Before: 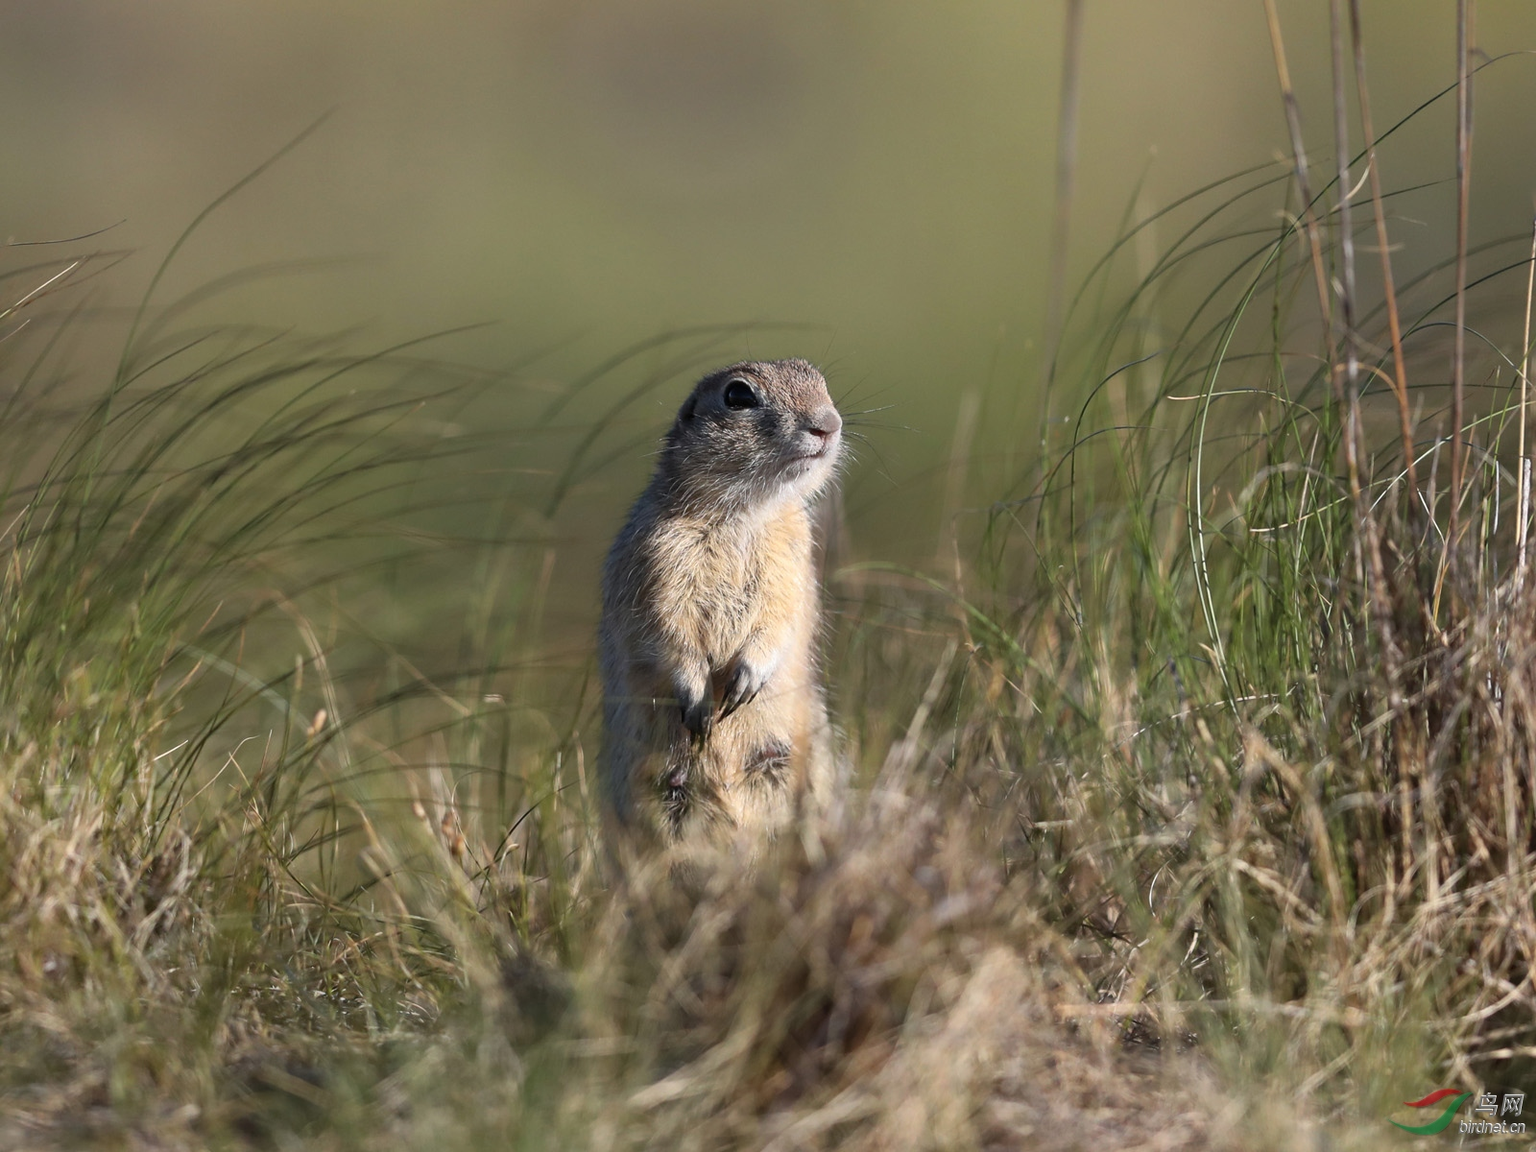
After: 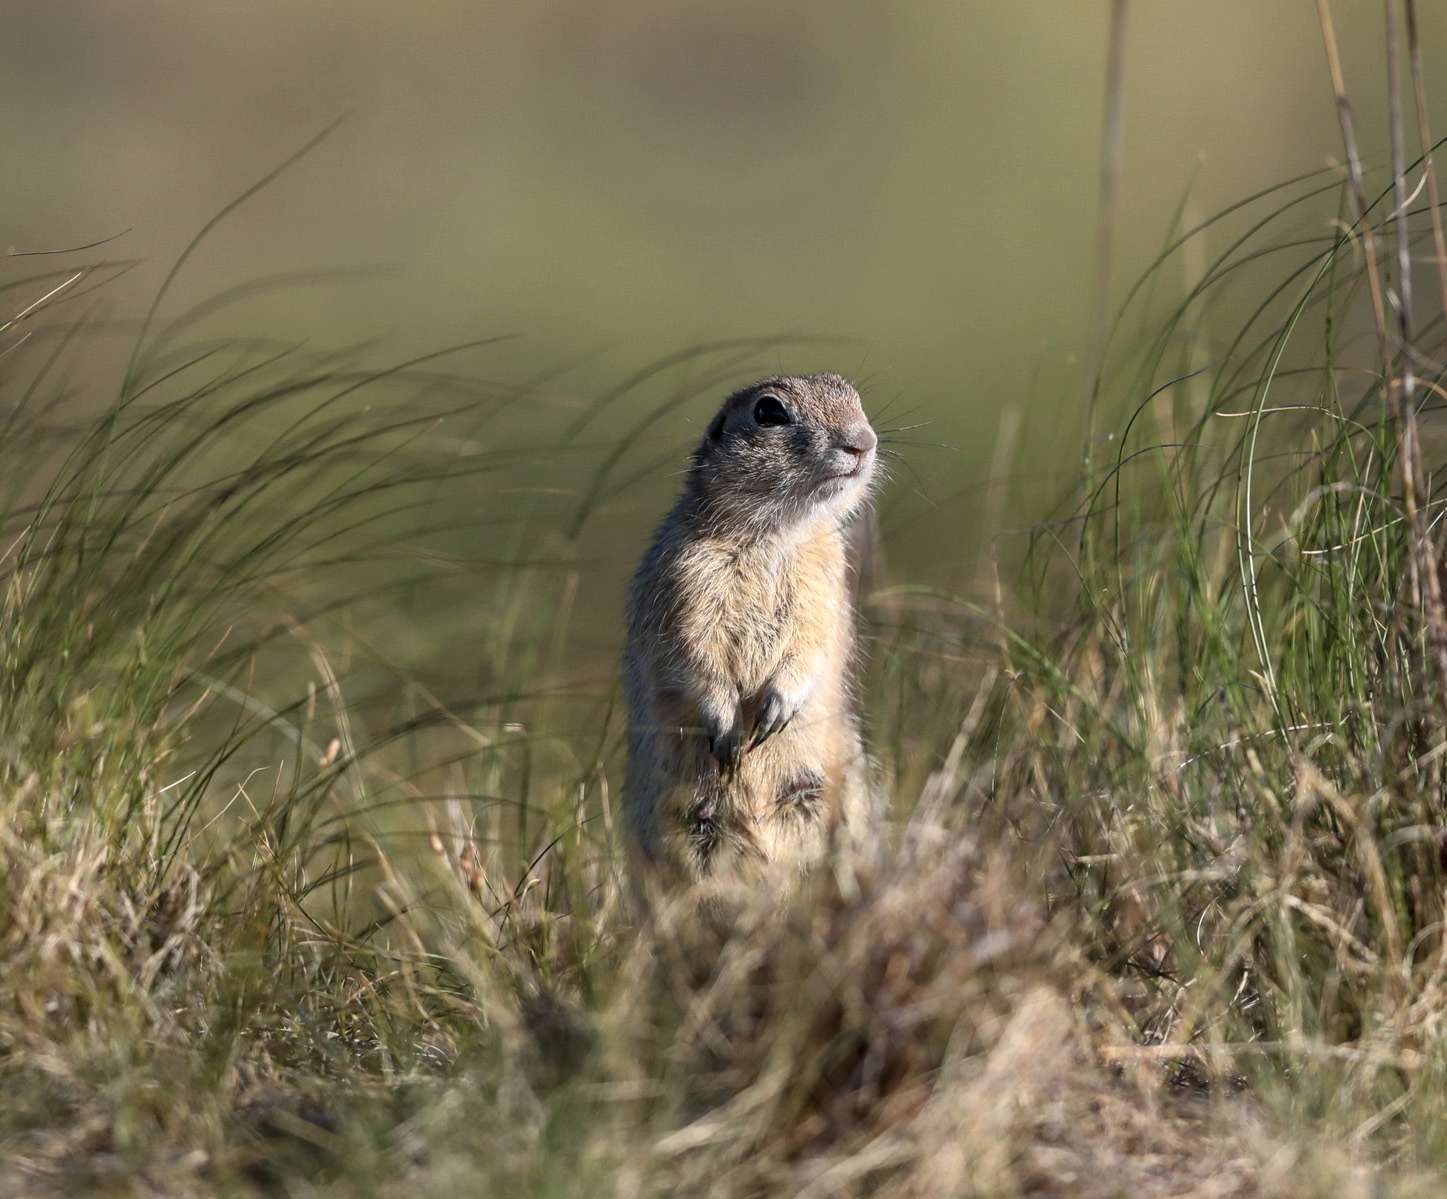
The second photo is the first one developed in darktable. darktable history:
crop: right 9.509%, bottom 0.031%
local contrast: on, module defaults
